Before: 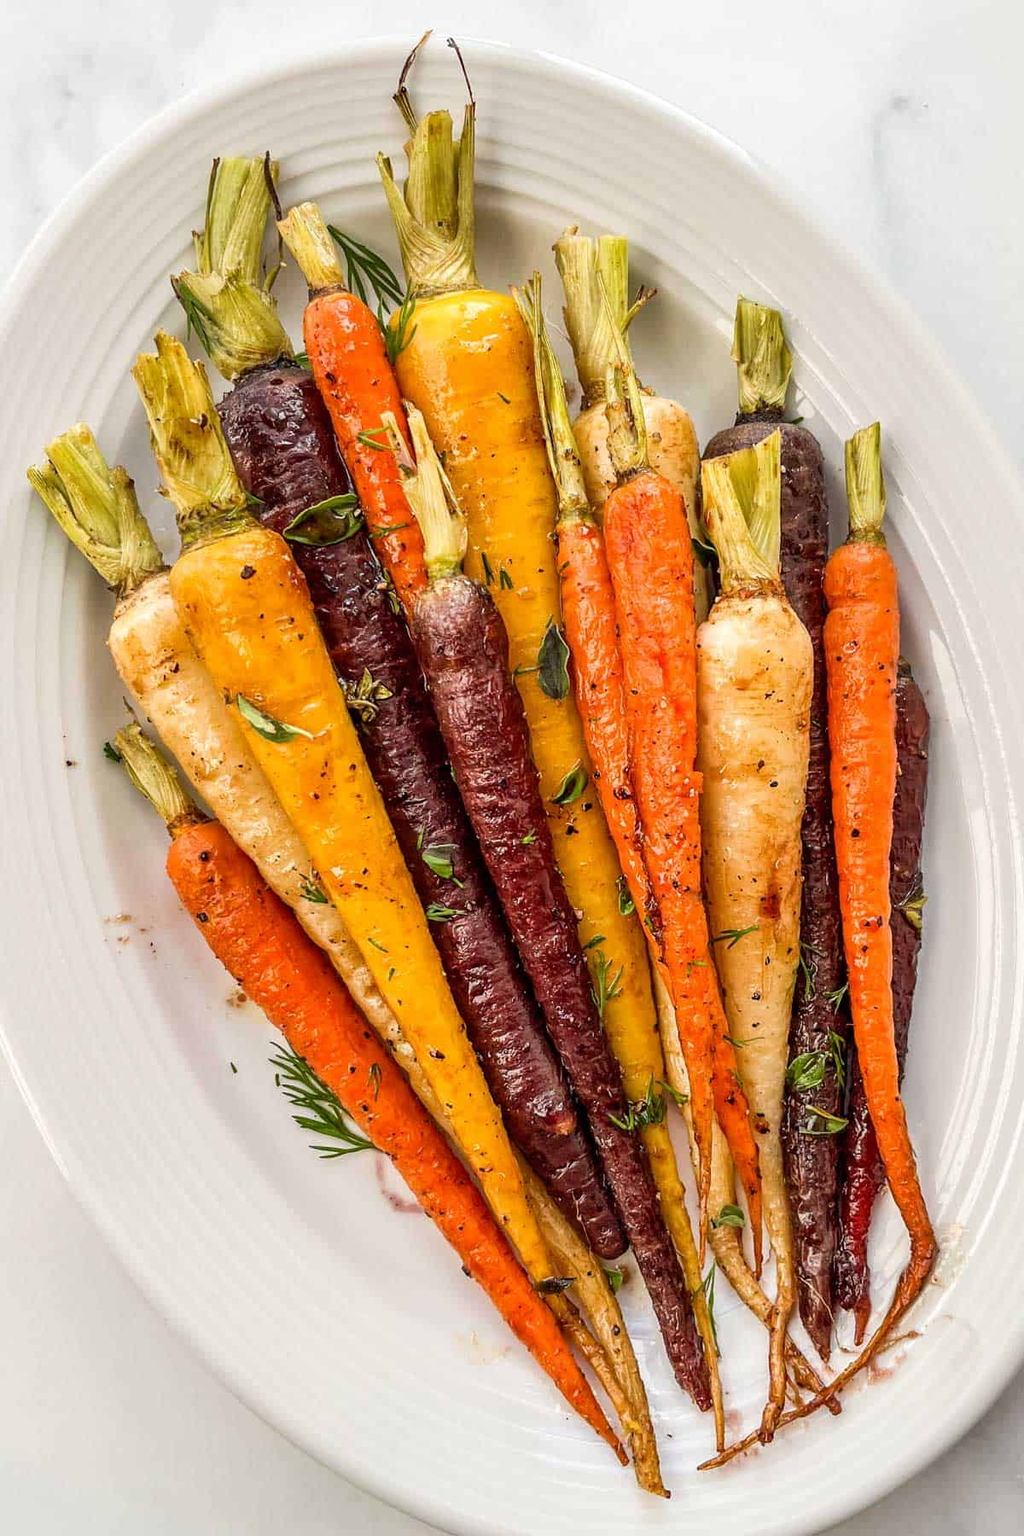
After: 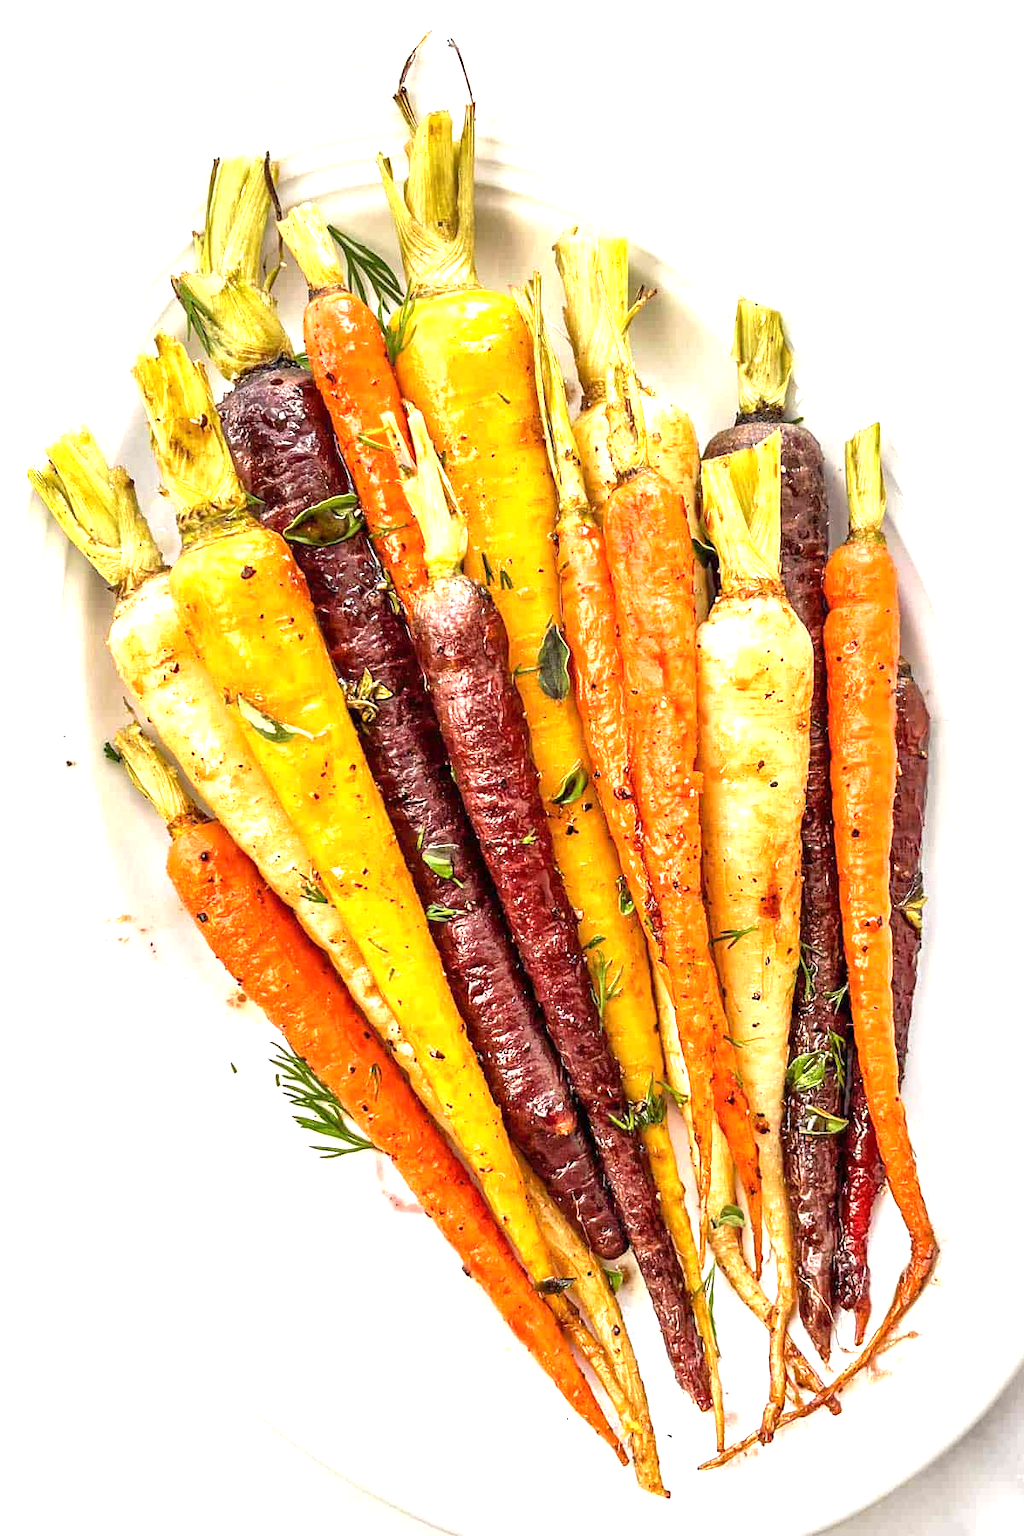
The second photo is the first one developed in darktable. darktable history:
exposure: exposure 1.158 EV, compensate exposure bias true, compensate highlight preservation false
